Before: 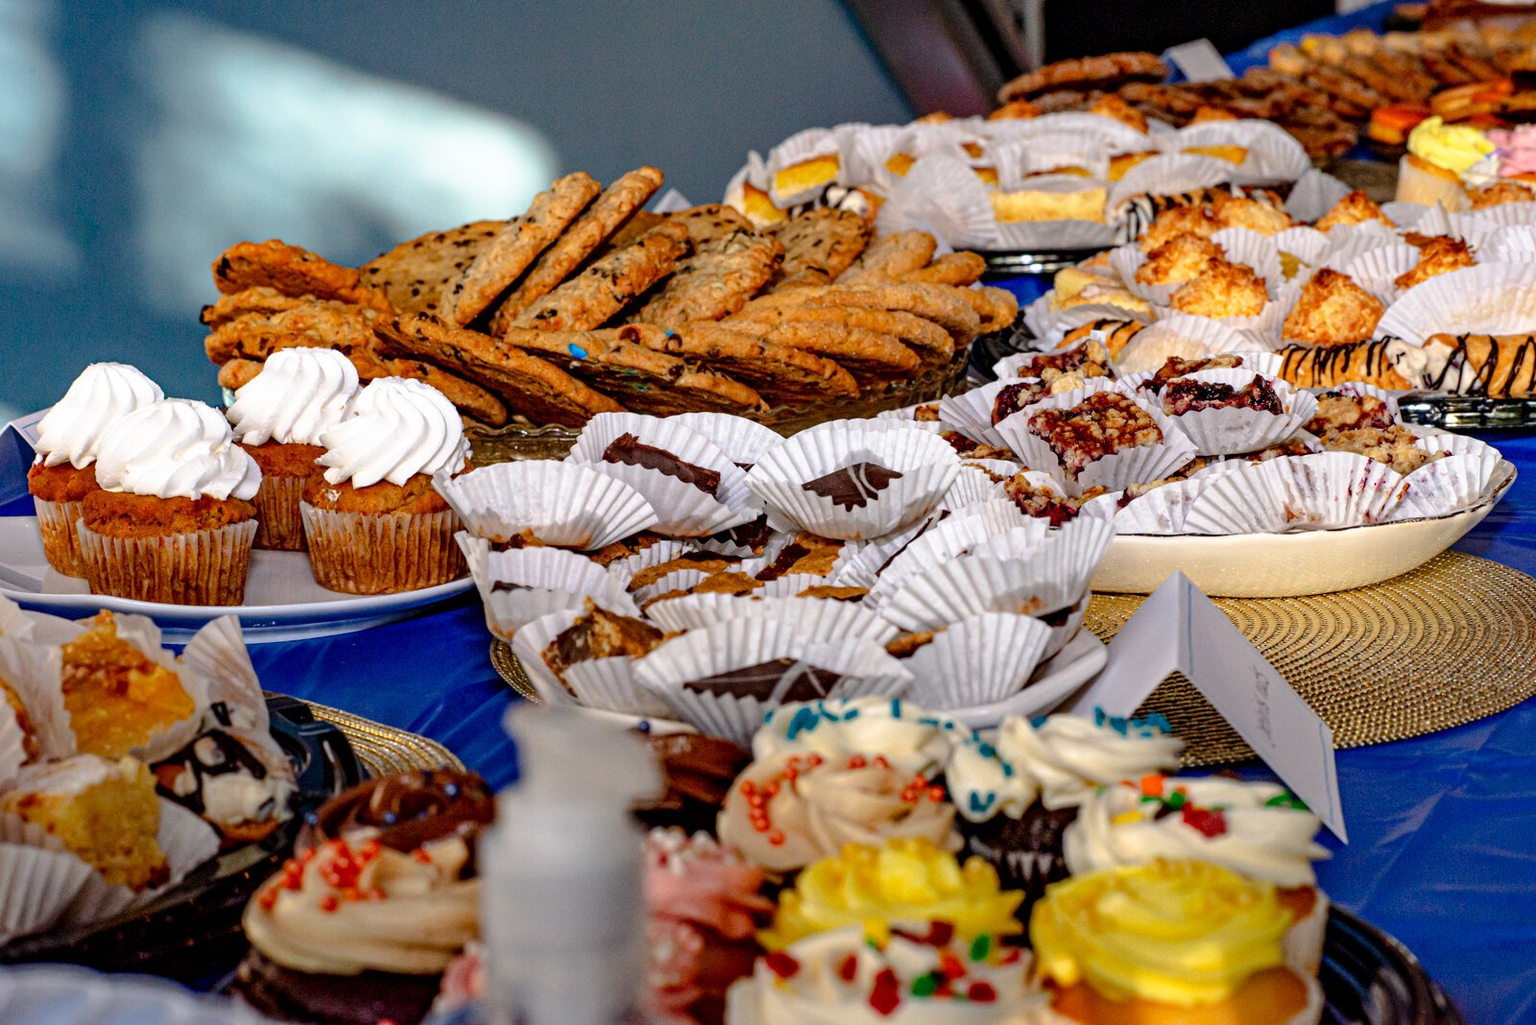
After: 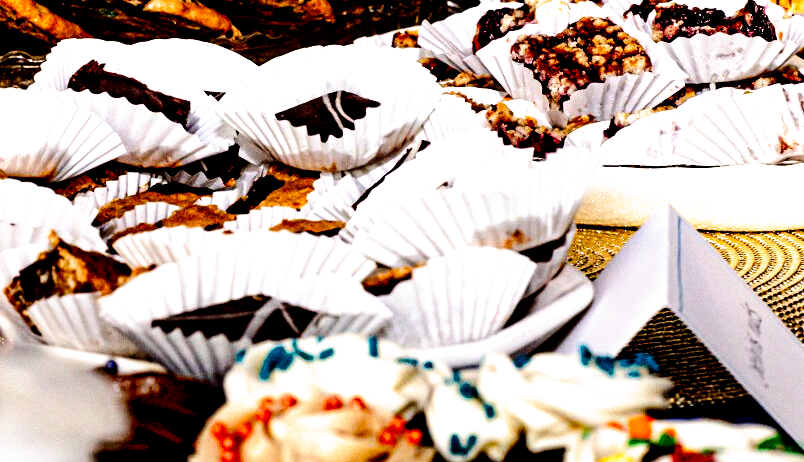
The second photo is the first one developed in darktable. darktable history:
crop: left 35.03%, top 36.625%, right 14.663%, bottom 20.057%
exposure: exposure -0.04 EV, compensate highlight preservation false
tone equalizer: -8 EV -1.08 EV, -7 EV -1.01 EV, -6 EV -0.867 EV, -5 EV -0.578 EV, -3 EV 0.578 EV, -2 EV 0.867 EV, -1 EV 1.01 EV, +0 EV 1.08 EV, edges refinement/feathering 500, mask exposure compensation -1.57 EV, preserve details no
filmic rgb: black relative exposure -5.5 EV, white relative exposure 2.5 EV, threshold 3 EV, target black luminance 0%, hardness 4.51, latitude 67.35%, contrast 1.453, shadows ↔ highlights balance -3.52%, preserve chrominance no, color science v4 (2020), contrast in shadows soft, enable highlight reconstruction true
